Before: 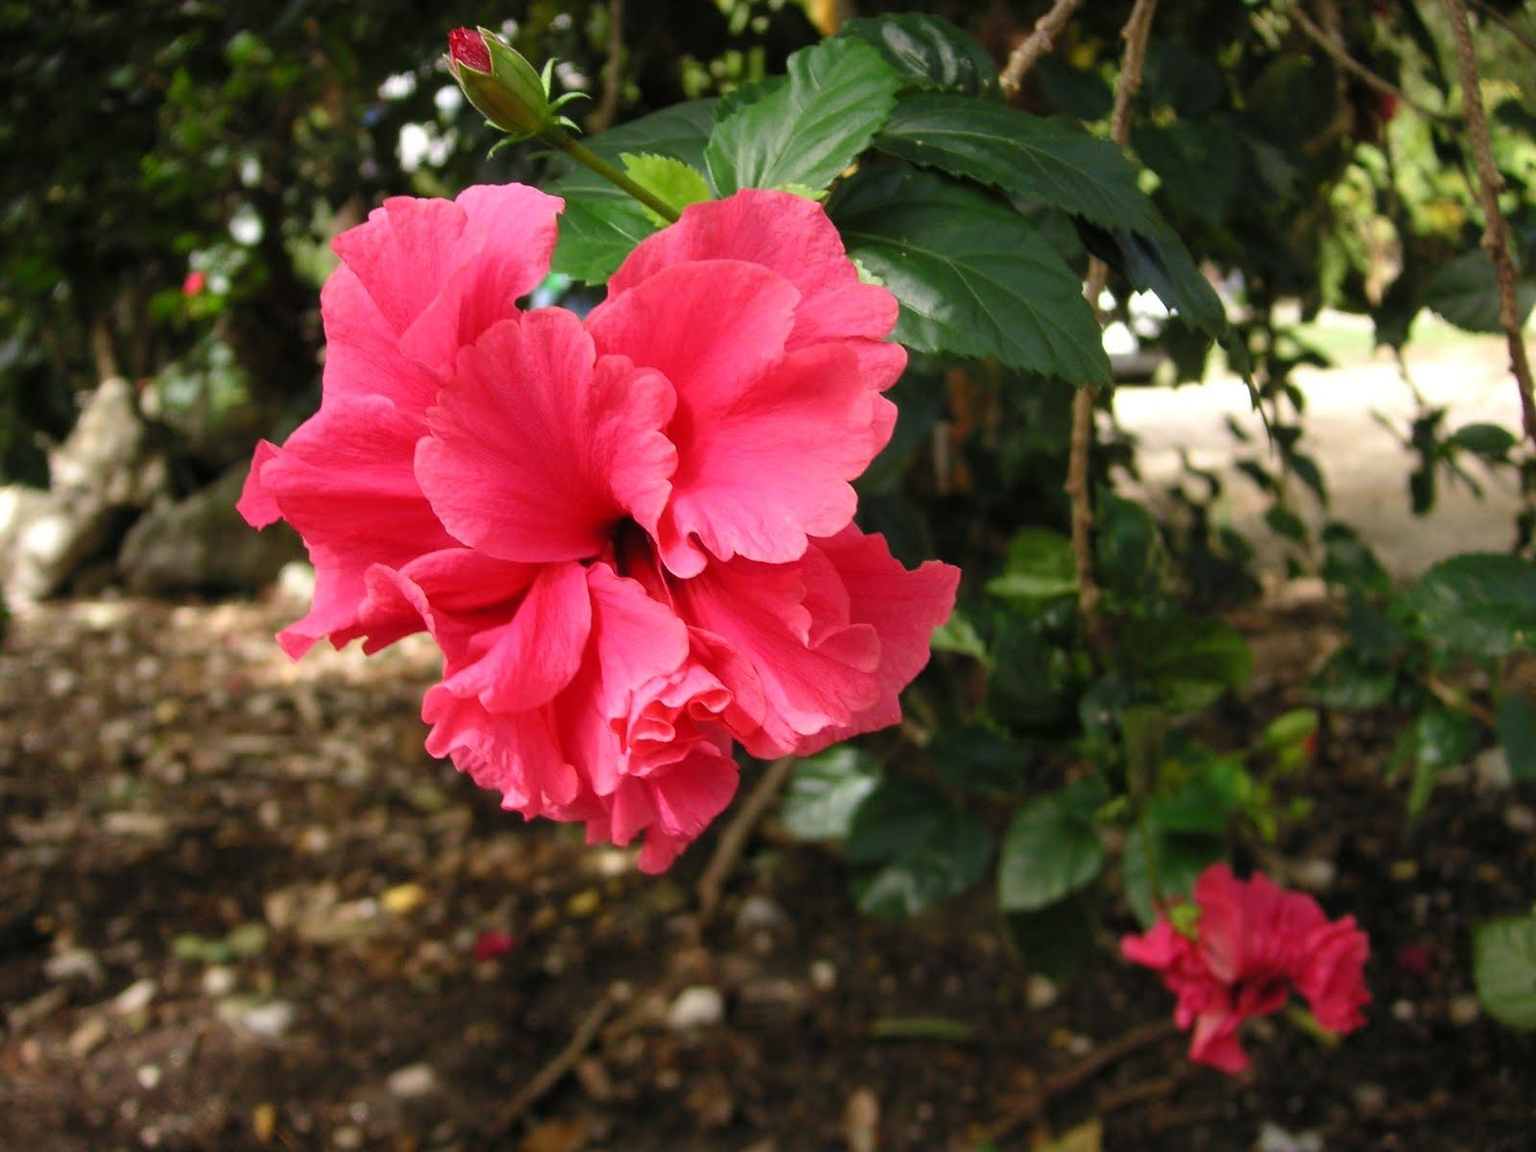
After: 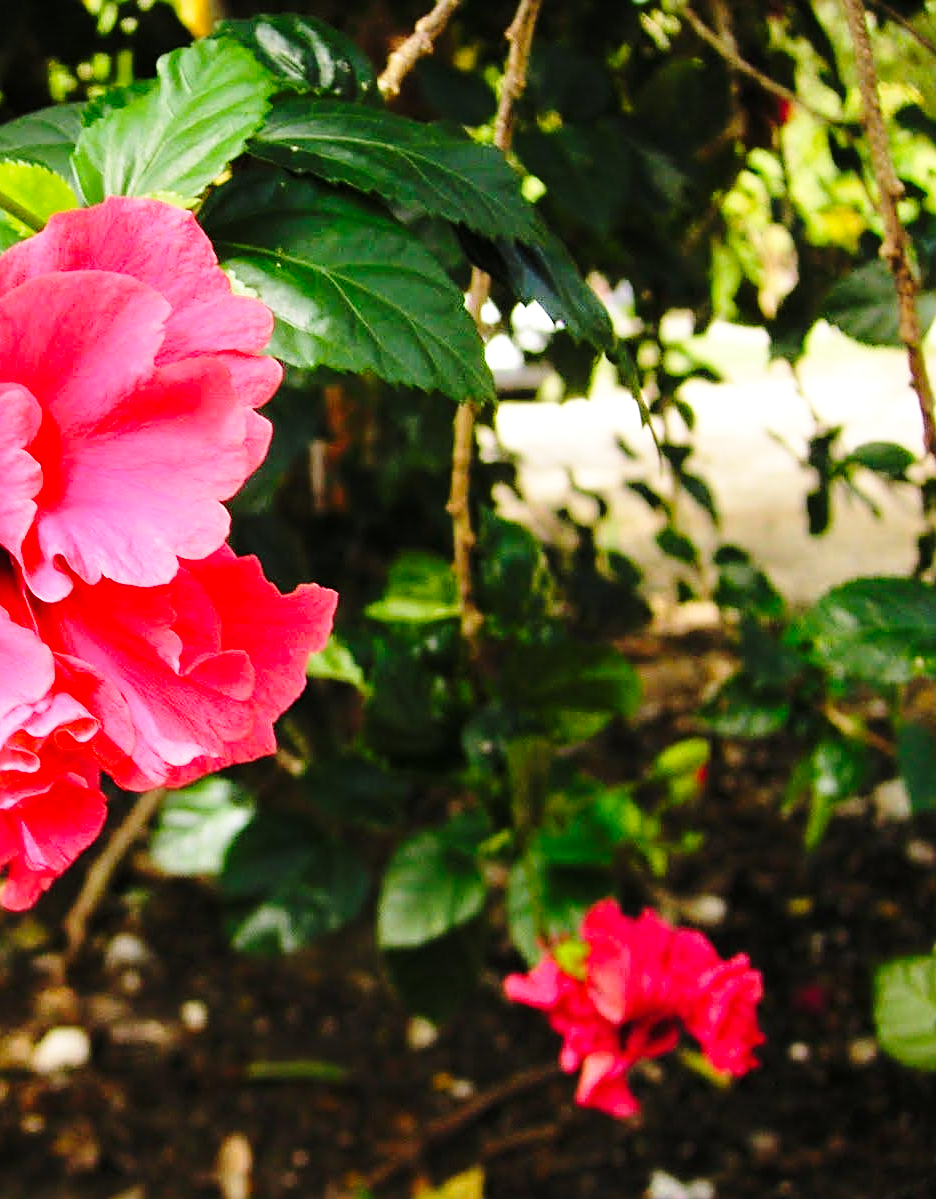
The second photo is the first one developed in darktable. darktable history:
sharpen: on, module defaults
base curve: curves: ch0 [(0, 0) (0.028, 0.03) (0.121, 0.232) (0.46, 0.748) (0.859, 0.968) (1, 1)], preserve colors none
crop: left 41.452%
color balance rgb: shadows lift › luminance -19.986%, linear chroma grading › global chroma 15.269%, perceptual saturation grading › global saturation 0.452%
tone equalizer: -8 EV 0.029 EV, -7 EV -0.021 EV, -6 EV 0.011 EV, -5 EV 0.055 EV, -4 EV 0.247 EV, -3 EV 0.672 EV, -2 EV 0.589 EV, -1 EV 0.185 EV, +0 EV 0.047 EV
